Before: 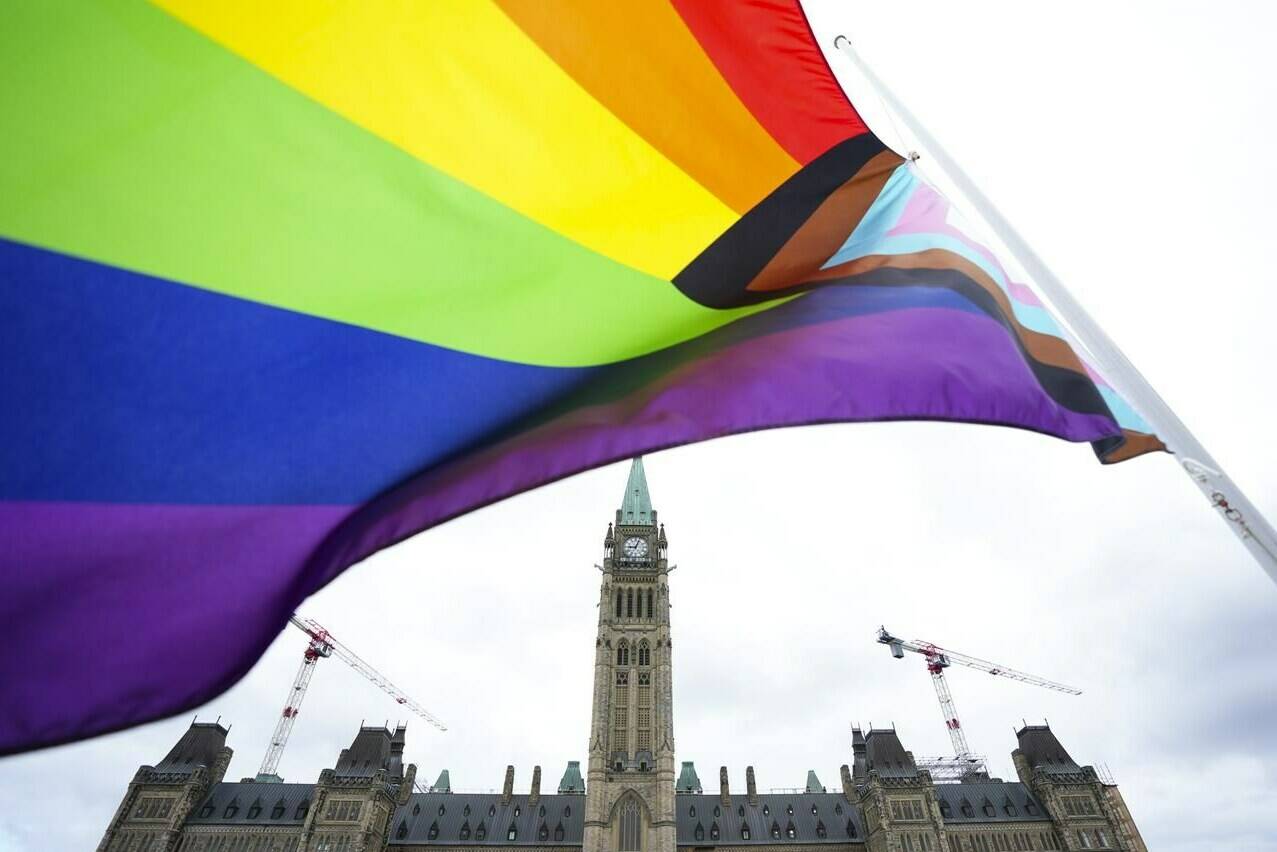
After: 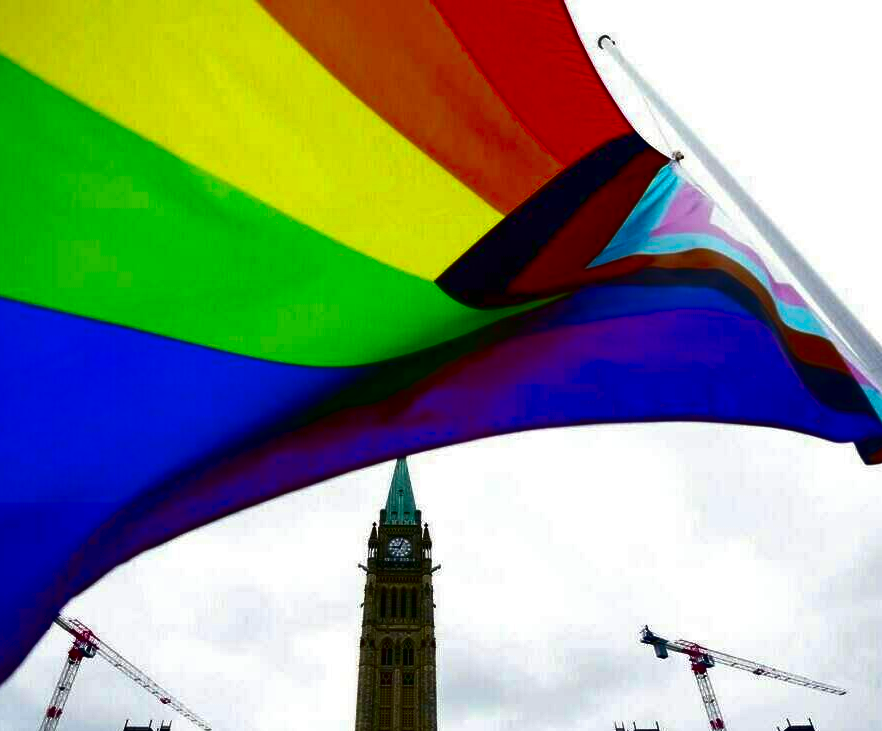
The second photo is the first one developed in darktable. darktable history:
contrast brightness saturation: brightness -0.985, saturation 0.99
crop: left 18.488%, right 12.402%, bottom 14.12%
